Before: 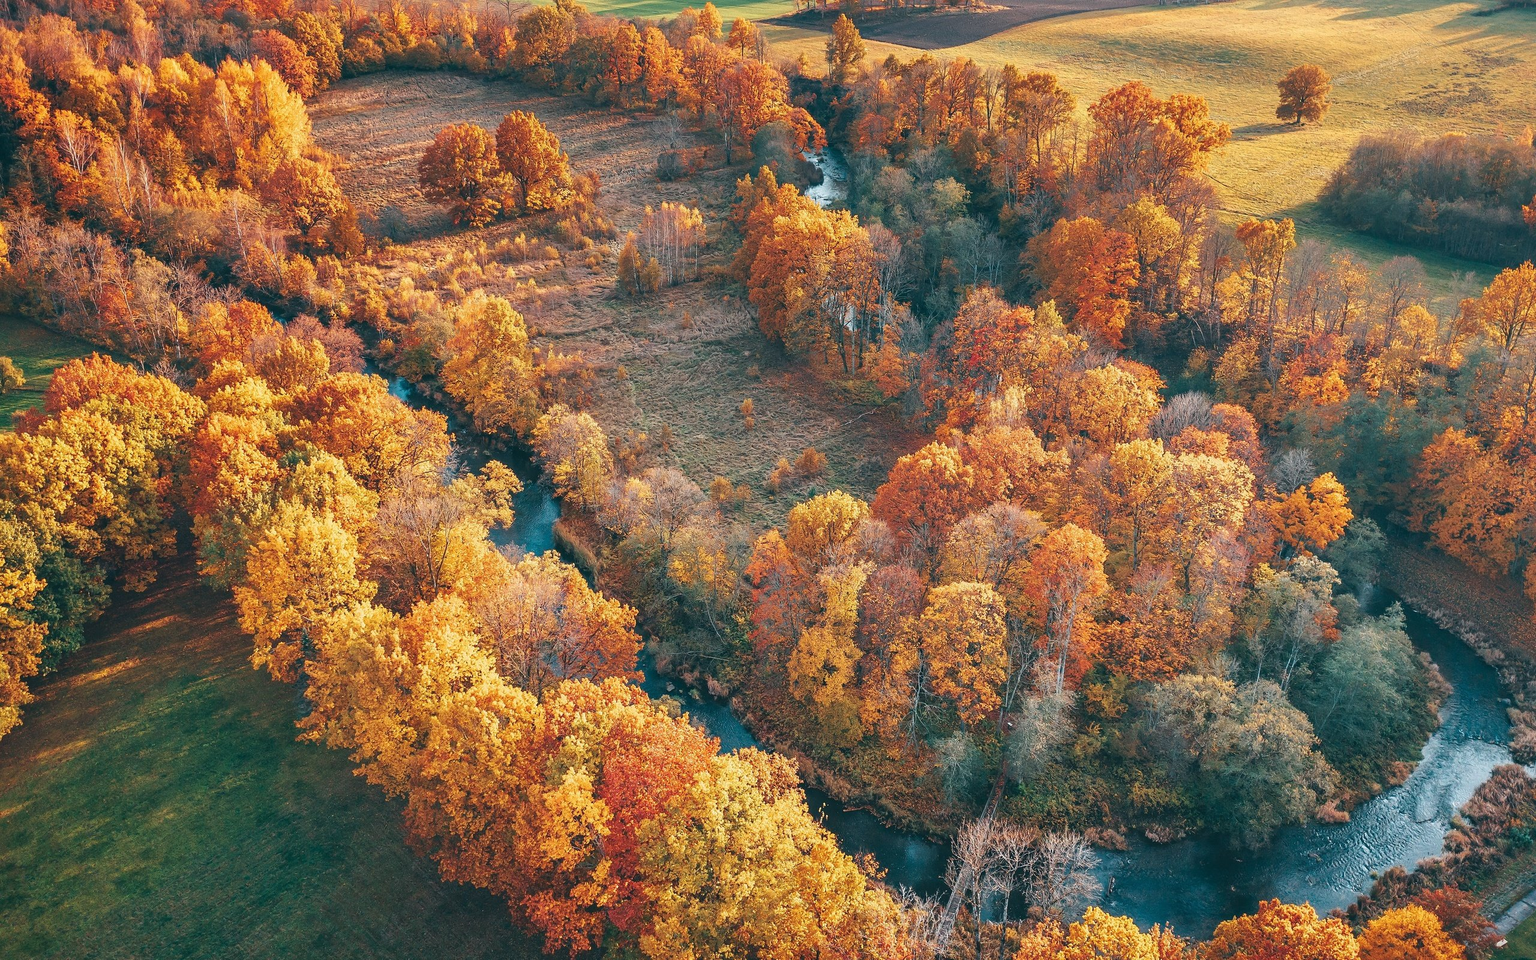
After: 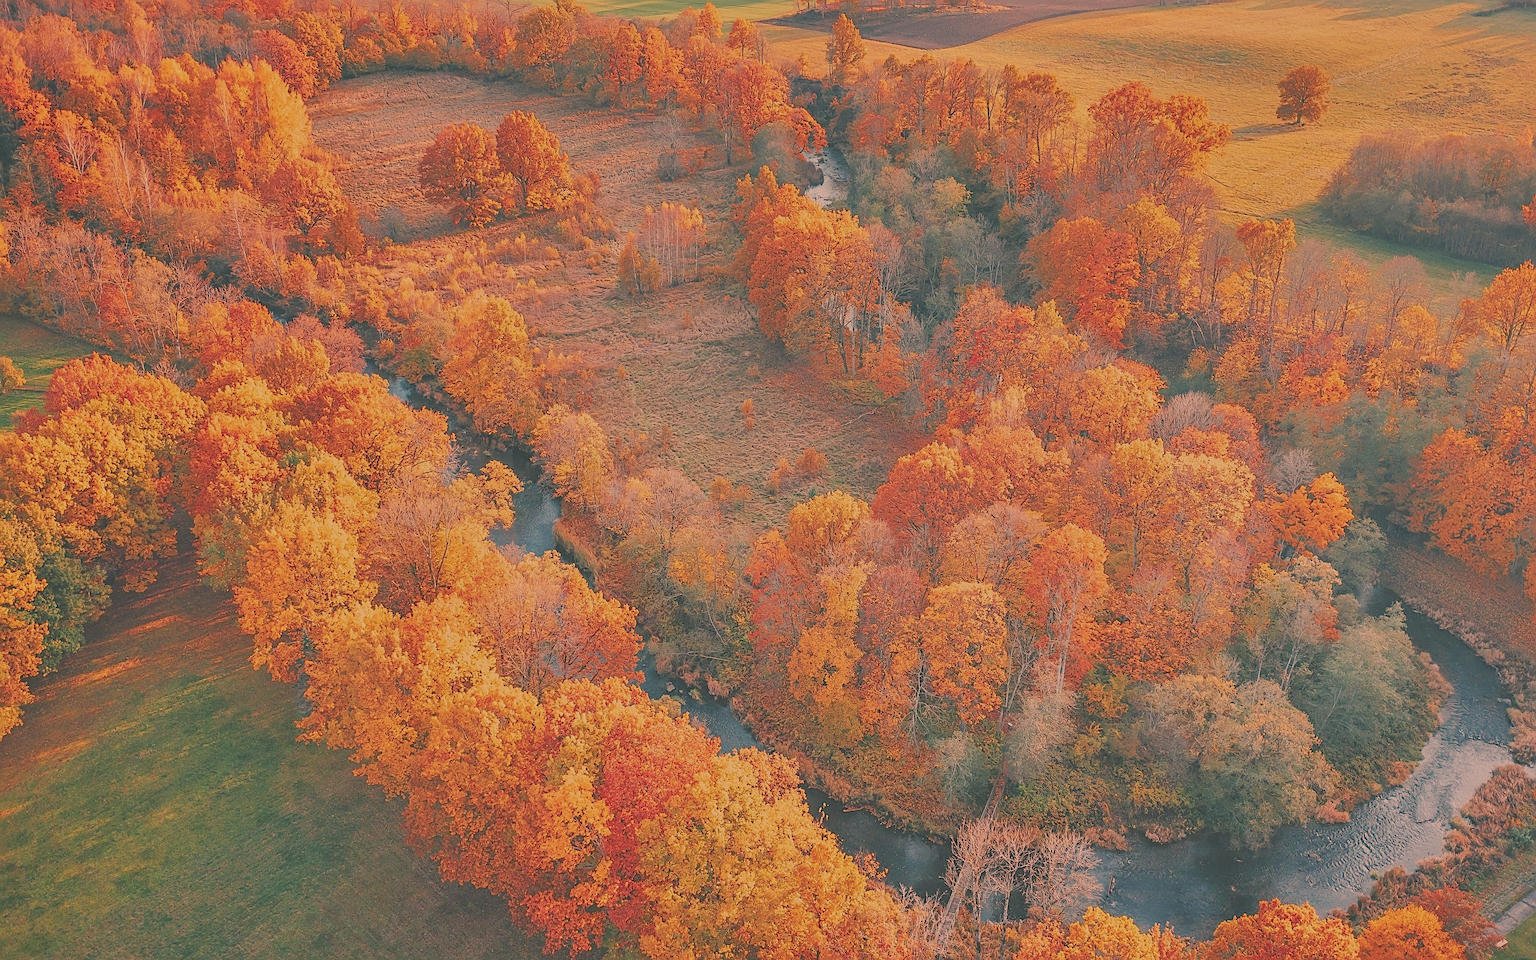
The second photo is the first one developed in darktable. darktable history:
shadows and highlights: white point adjustment 0.111, highlights -69.14, soften with gaussian
sharpen: on, module defaults
exposure: black level correction 0.001, exposure 1.054 EV, compensate highlight preservation false
color correction: highlights a* 21.78, highlights b* 22.11
tone curve: curves: ch0 [(0, 0) (0.253, 0.237) (1, 1)]; ch1 [(0, 0) (0.401, 0.42) (0.442, 0.47) (0.491, 0.495) (0.511, 0.523) (0.557, 0.565) (0.66, 0.683) (1, 1)]; ch2 [(0, 0) (0.394, 0.413) (0.5, 0.5) (0.578, 0.568) (1, 1)], preserve colors none
filmic rgb: black relative exposure -15.87 EV, white relative exposure 7.95 EV, threshold 5.97 EV, hardness 4.16, latitude 50.11%, contrast 0.505, enable highlight reconstruction true
